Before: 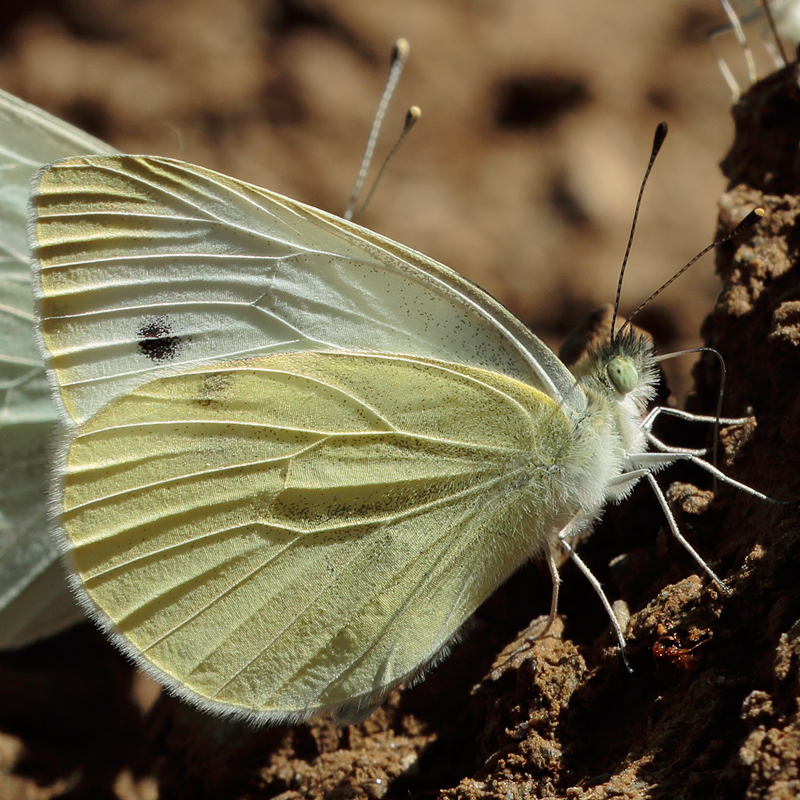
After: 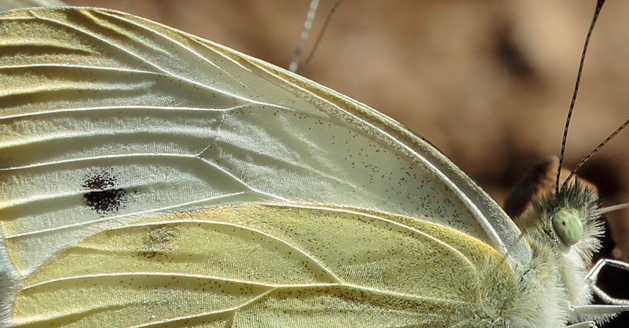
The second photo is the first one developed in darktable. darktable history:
crop: left 6.876%, top 18.509%, right 14.38%, bottom 40.435%
